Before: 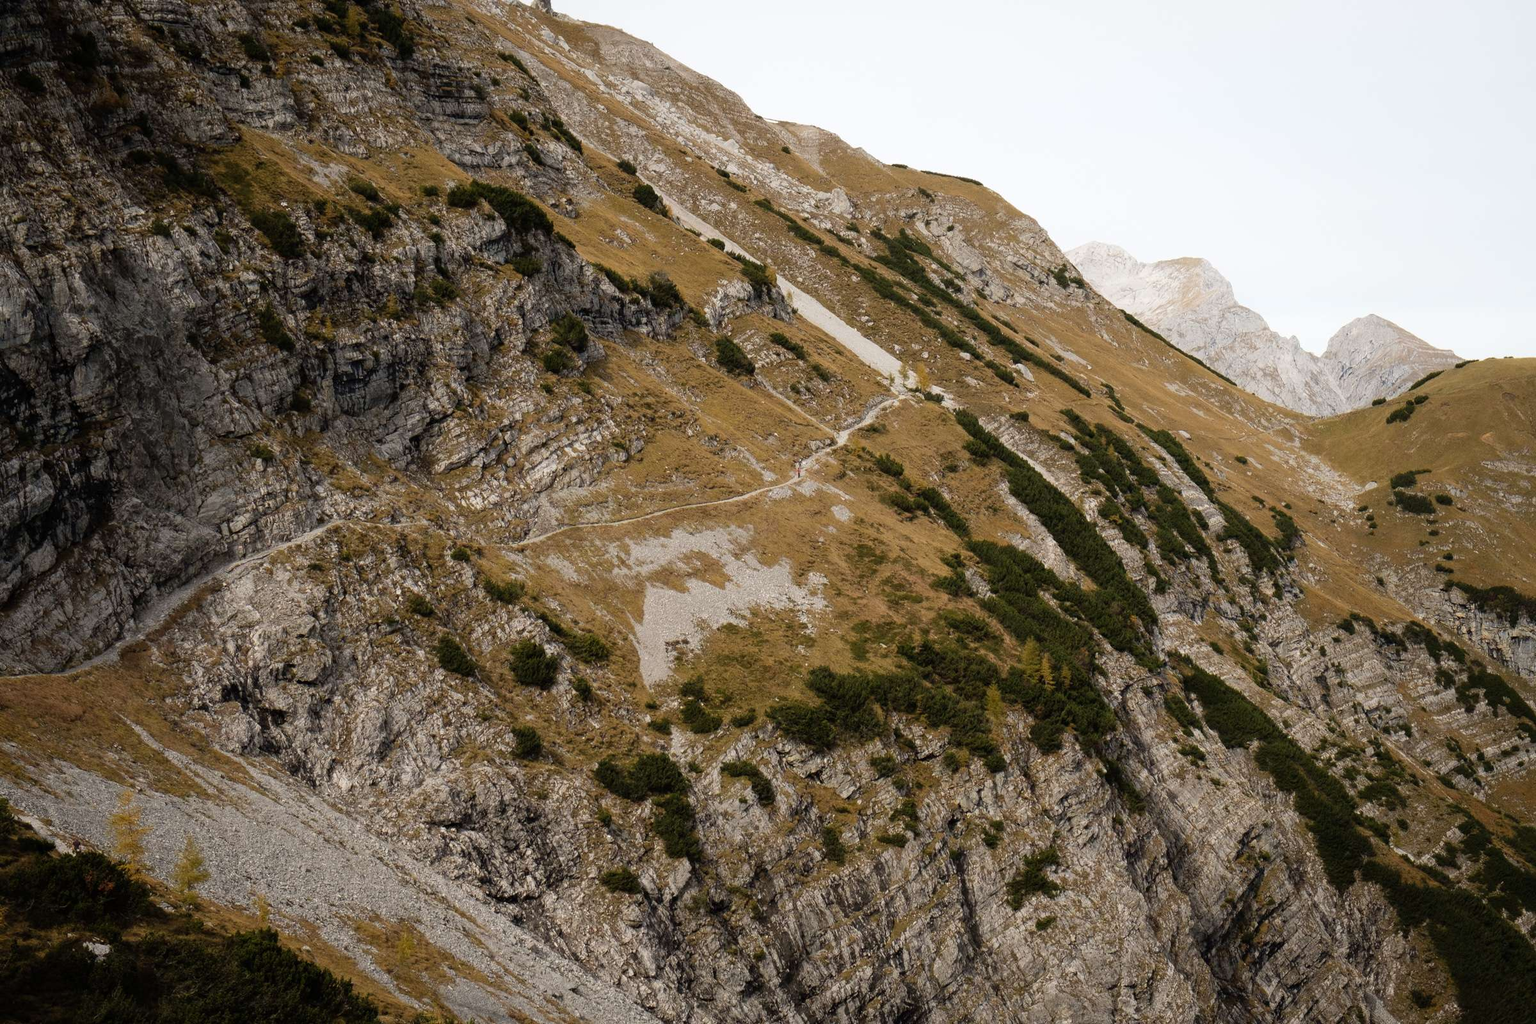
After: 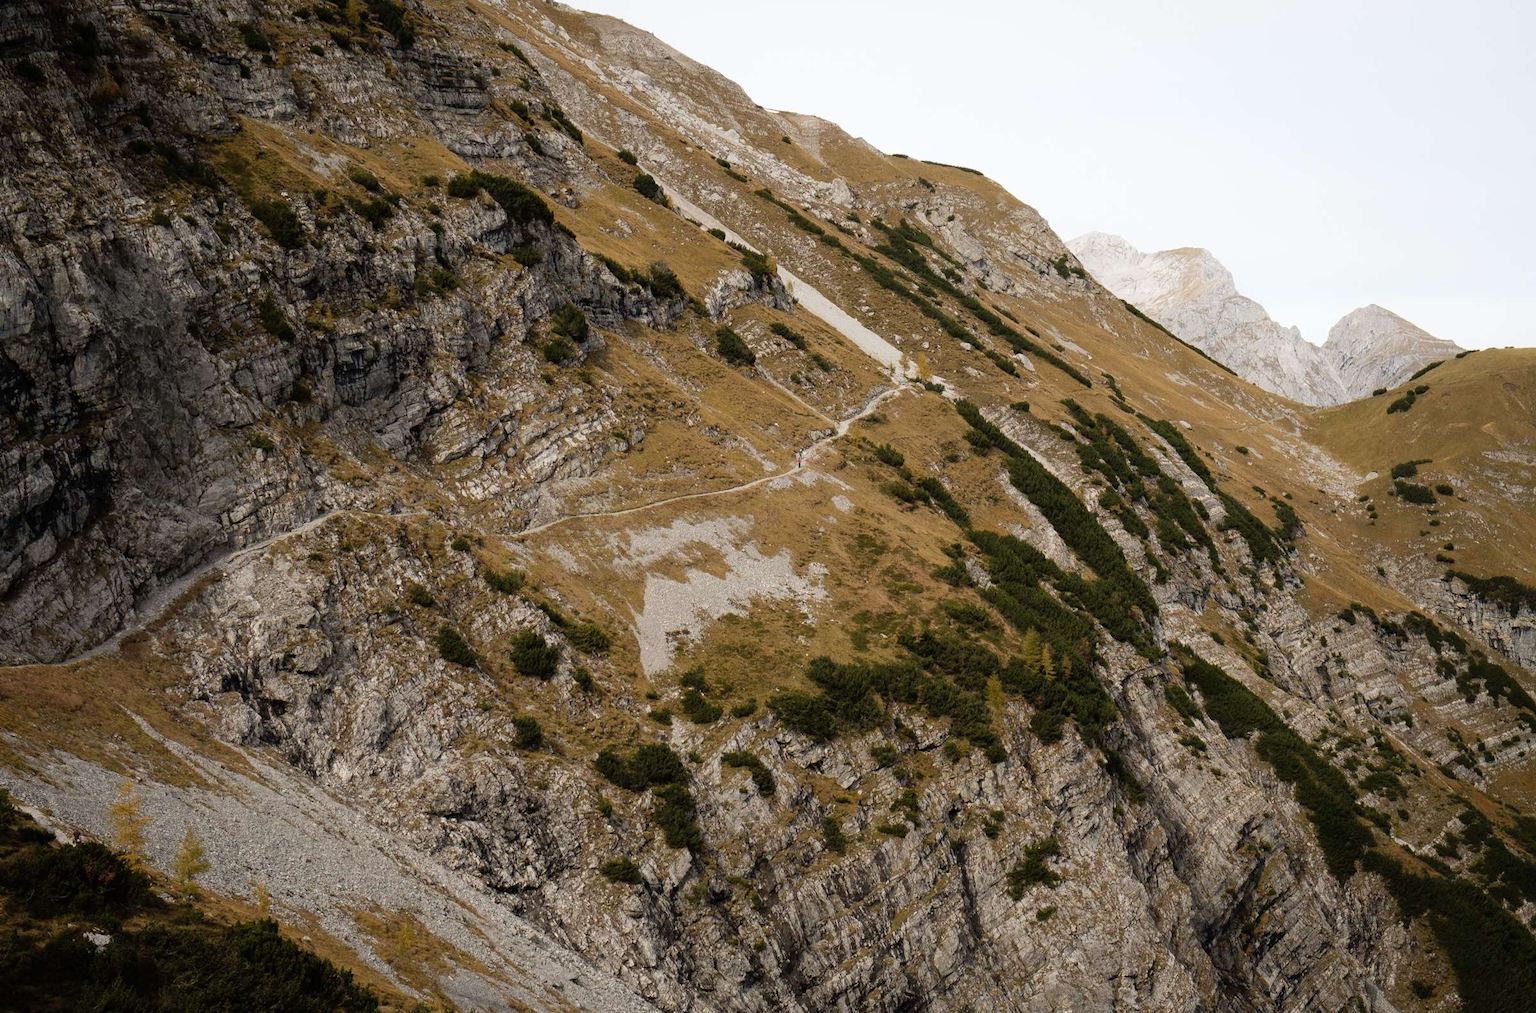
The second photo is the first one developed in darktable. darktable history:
white balance: emerald 1
crop: top 1.049%, right 0.001%
